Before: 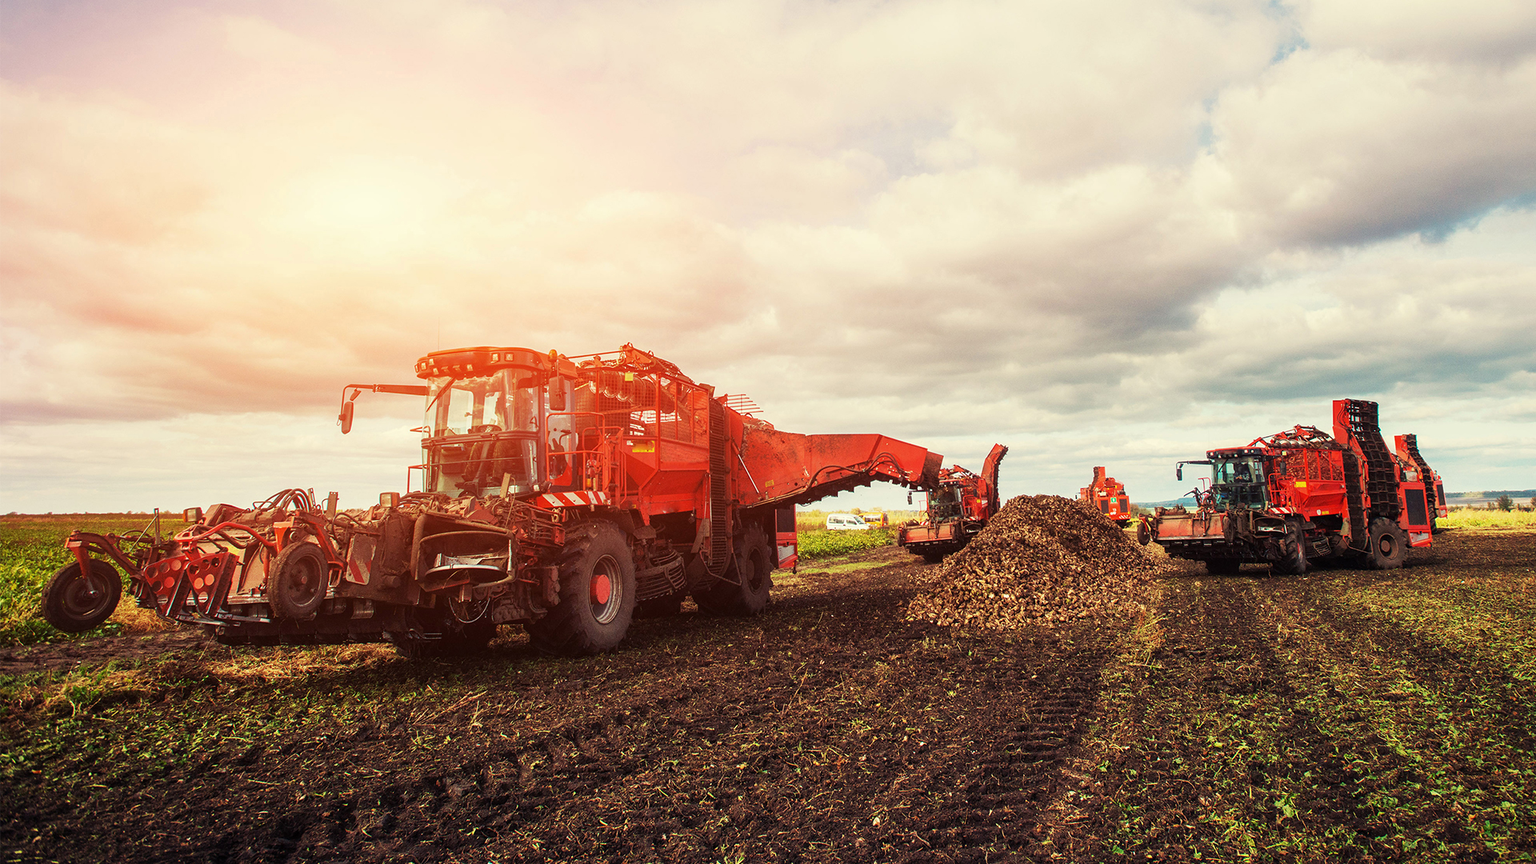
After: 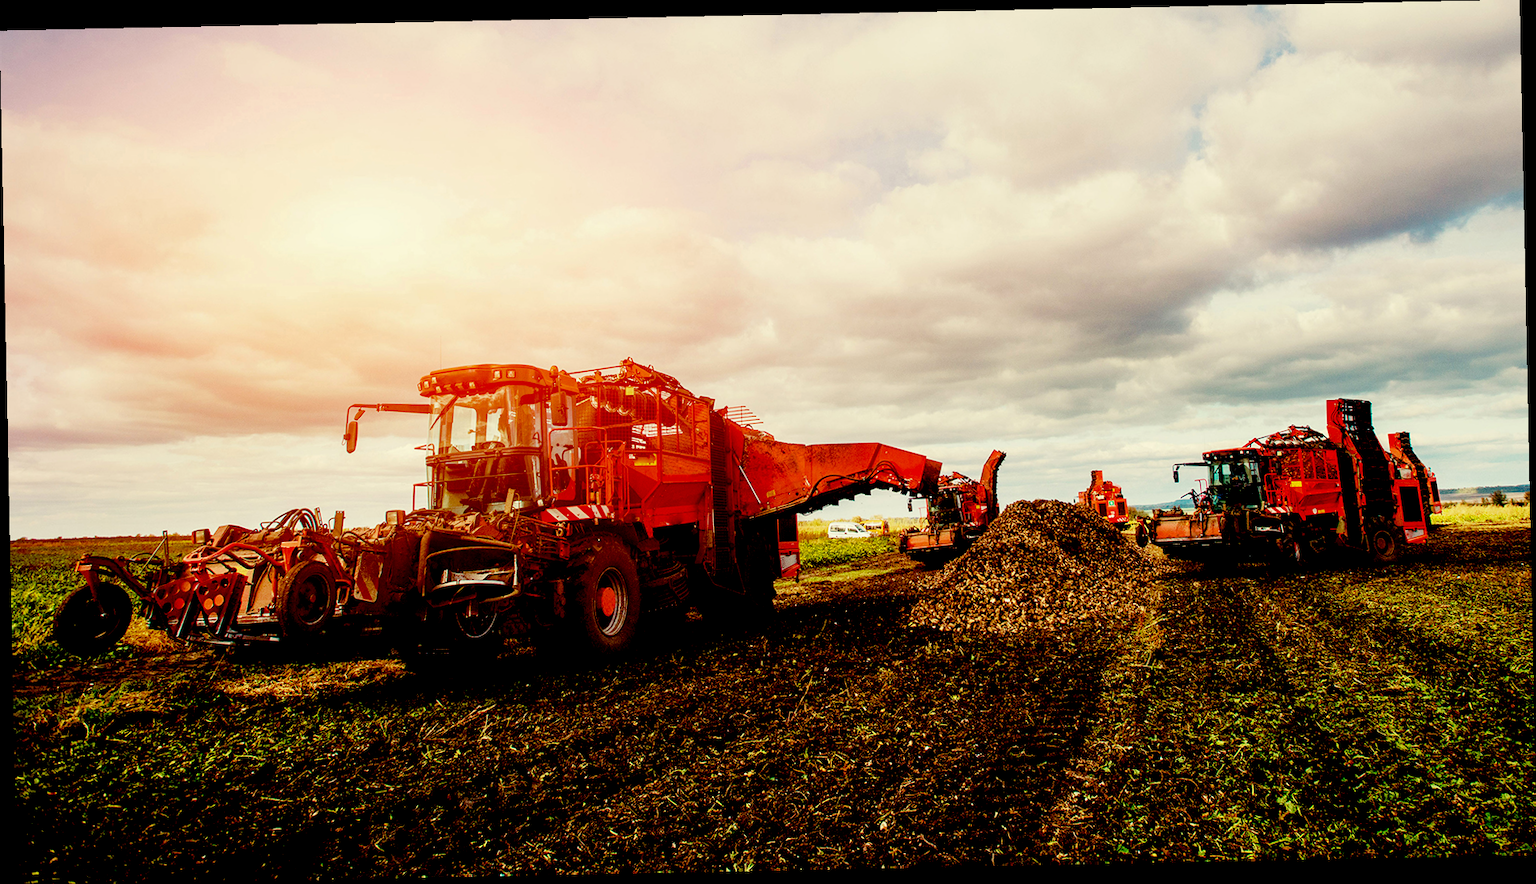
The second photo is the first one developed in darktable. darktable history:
exposure: black level correction 0.056, exposure -0.039 EV, compensate highlight preservation false
rotate and perspective: rotation -1.17°, automatic cropping off
color balance rgb: perceptual saturation grading › global saturation 20%, perceptual saturation grading › highlights -25%, perceptual saturation grading › shadows 25%
